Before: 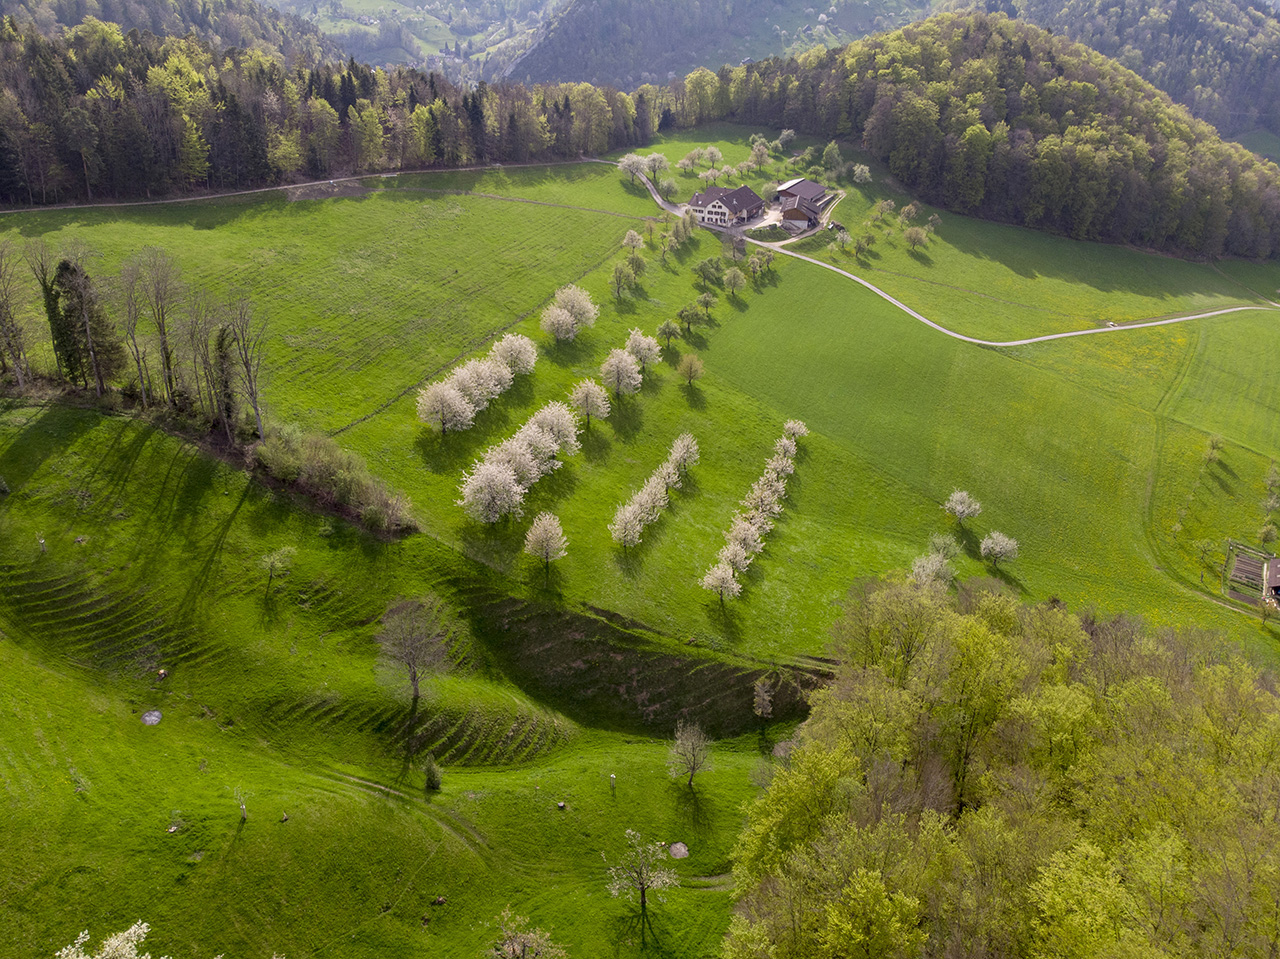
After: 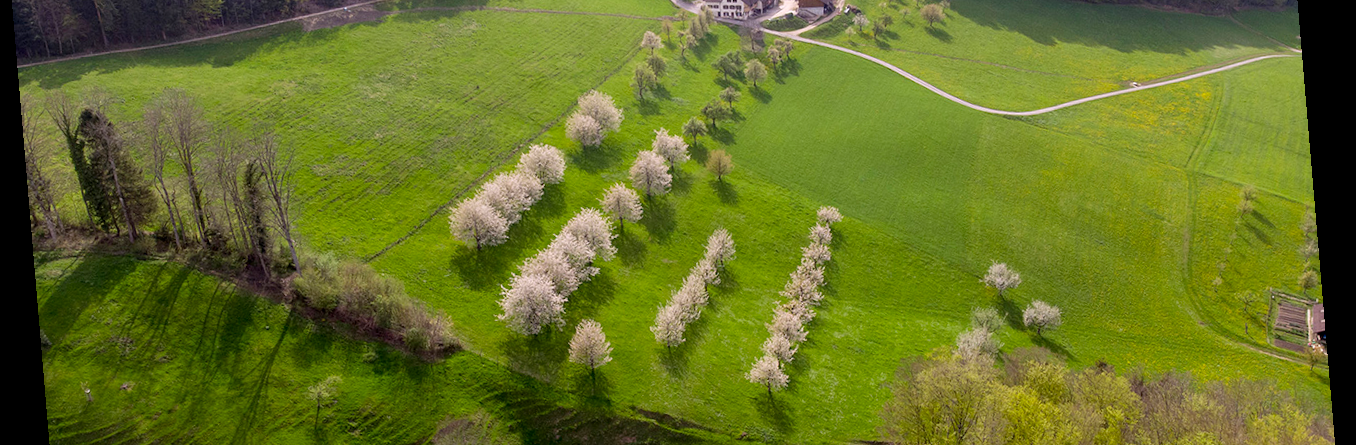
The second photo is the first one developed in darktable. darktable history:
white balance: red 1.004, blue 1.024
rotate and perspective: rotation -4.86°, automatic cropping off
crop and rotate: top 23.84%, bottom 34.294%
